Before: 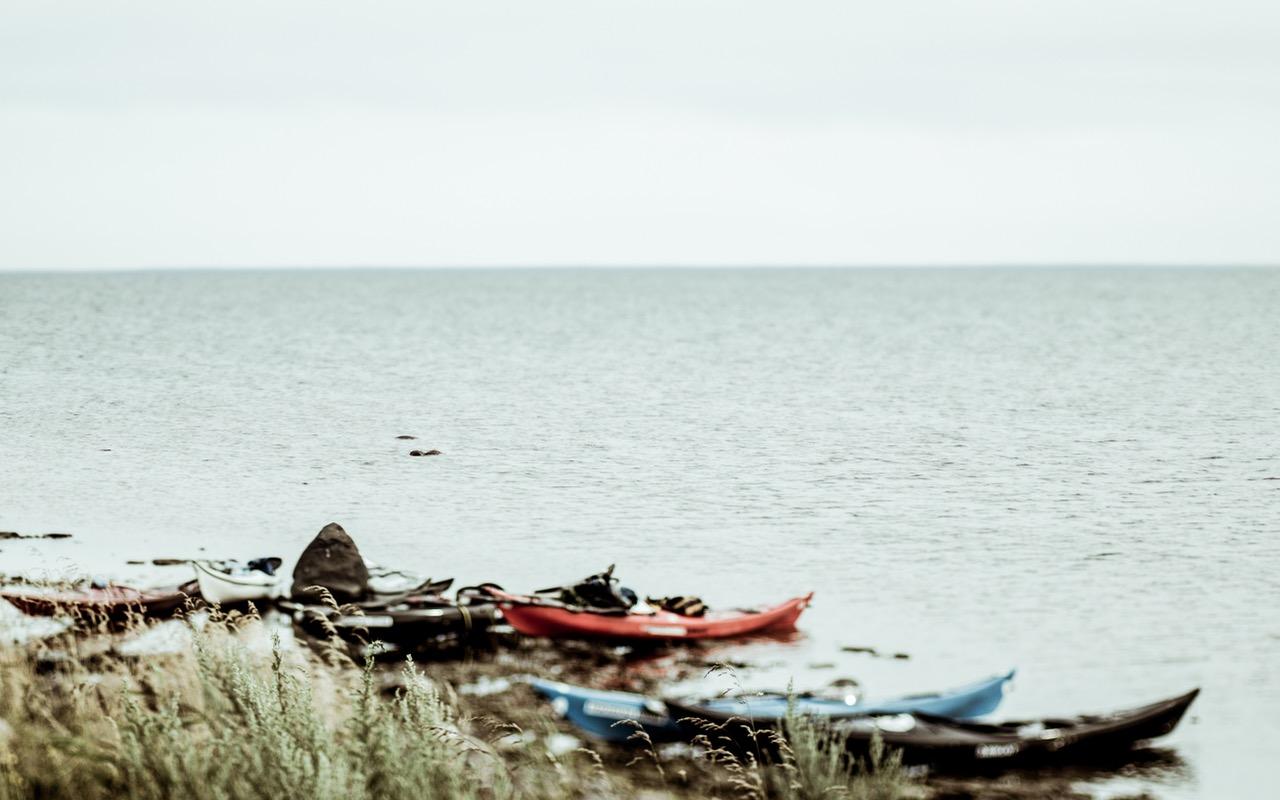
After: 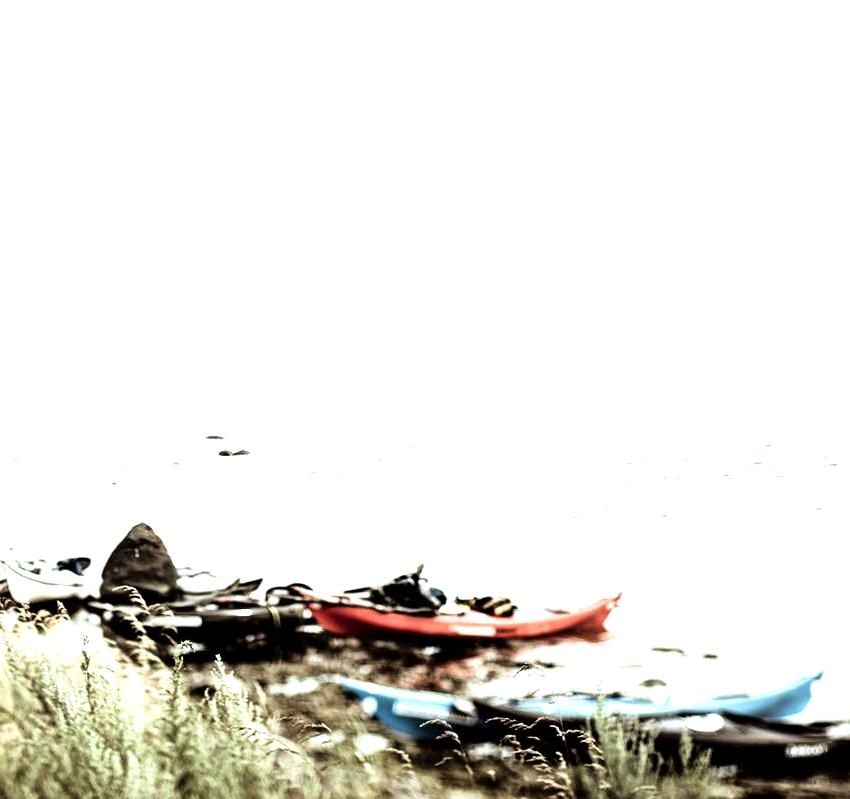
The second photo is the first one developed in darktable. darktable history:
tone equalizer: -8 EV -1.11 EV, -7 EV -1 EV, -6 EV -0.885 EV, -5 EV -0.607 EV, -3 EV 0.606 EV, -2 EV 0.867 EV, -1 EV 1.01 EV, +0 EV 1.08 EV, mask exposure compensation -0.502 EV
crop and rotate: left 14.991%, right 18.534%
